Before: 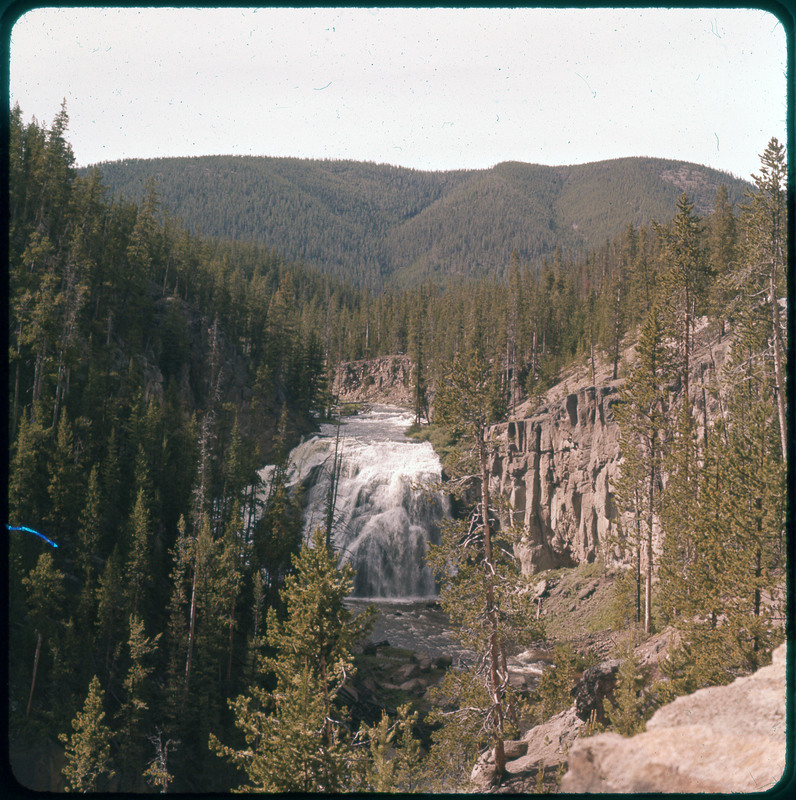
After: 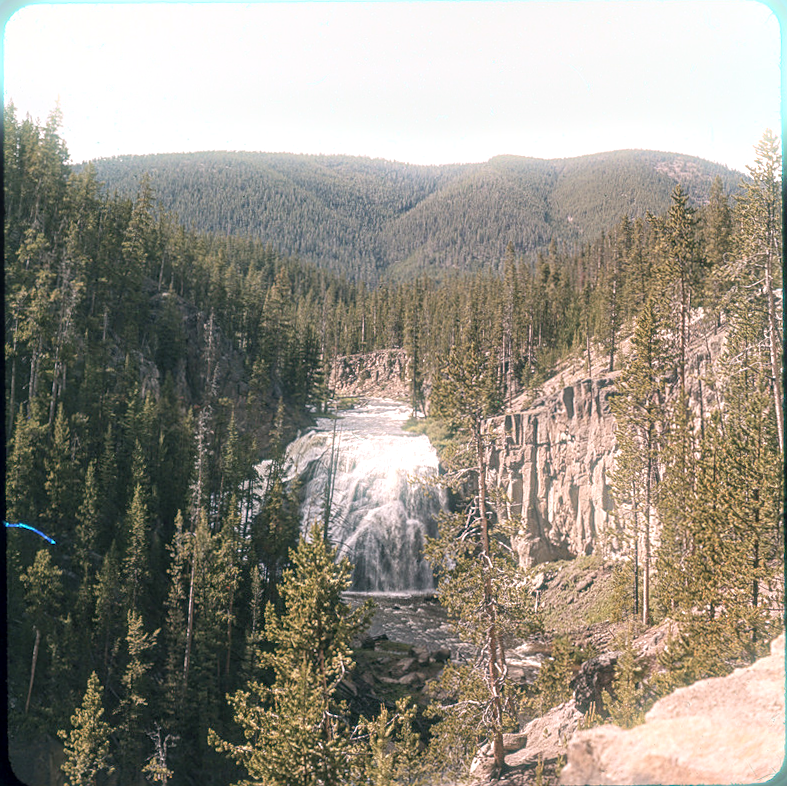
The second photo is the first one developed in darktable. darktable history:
sharpen: on, module defaults
rotate and perspective: rotation -0.45°, automatic cropping original format, crop left 0.008, crop right 0.992, crop top 0.012, crop bottom 0.988
exposure: exposure 0.6 EV, compensate highlight preservation false
local contrast: highlights 0%, shadows 0%, detail 133%
bloom: size 5%, threshold 95%, strength 15%
